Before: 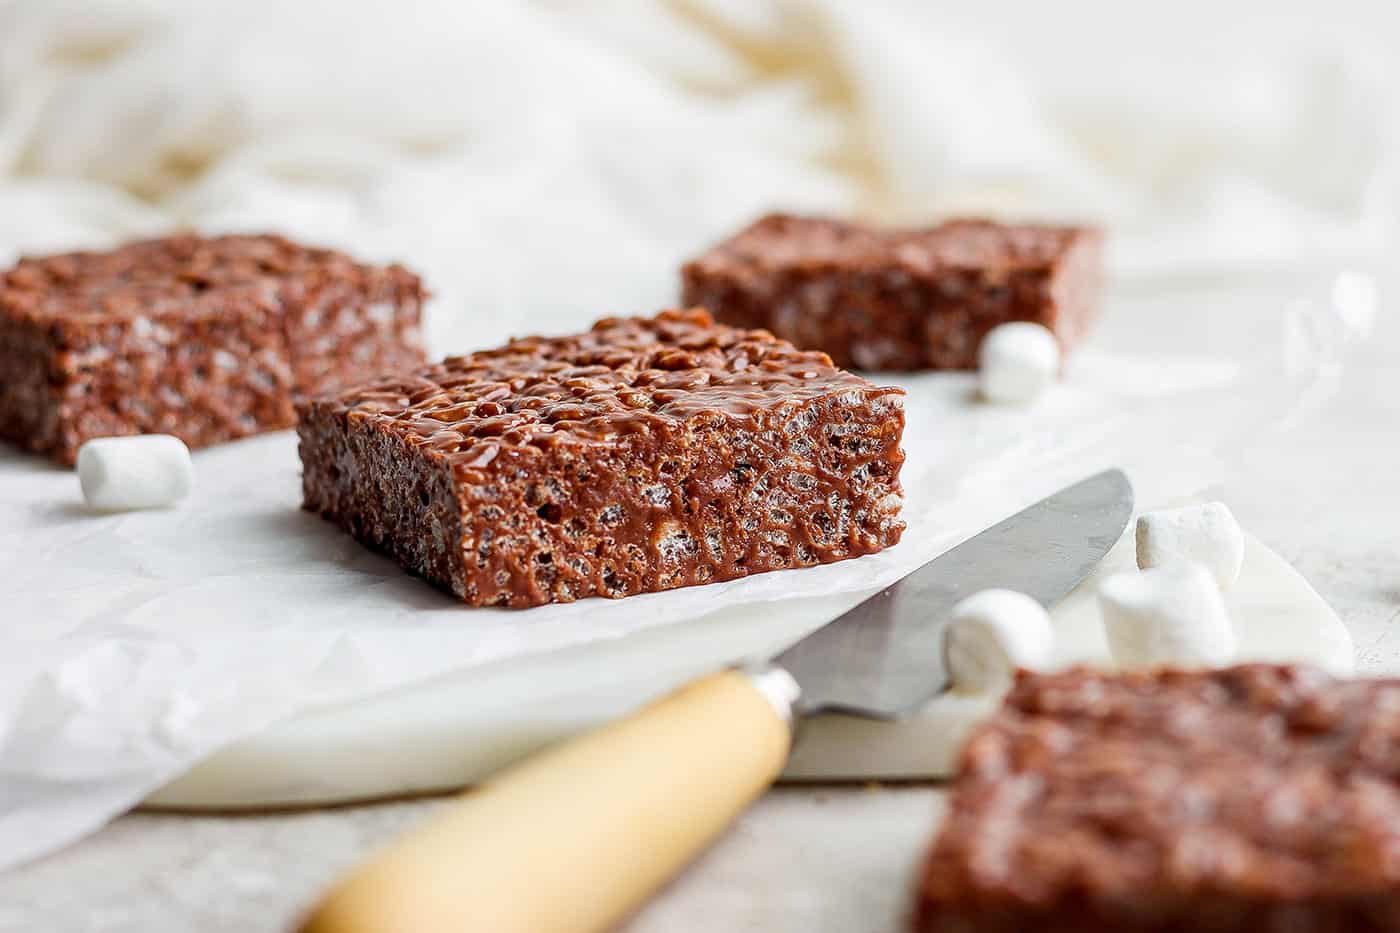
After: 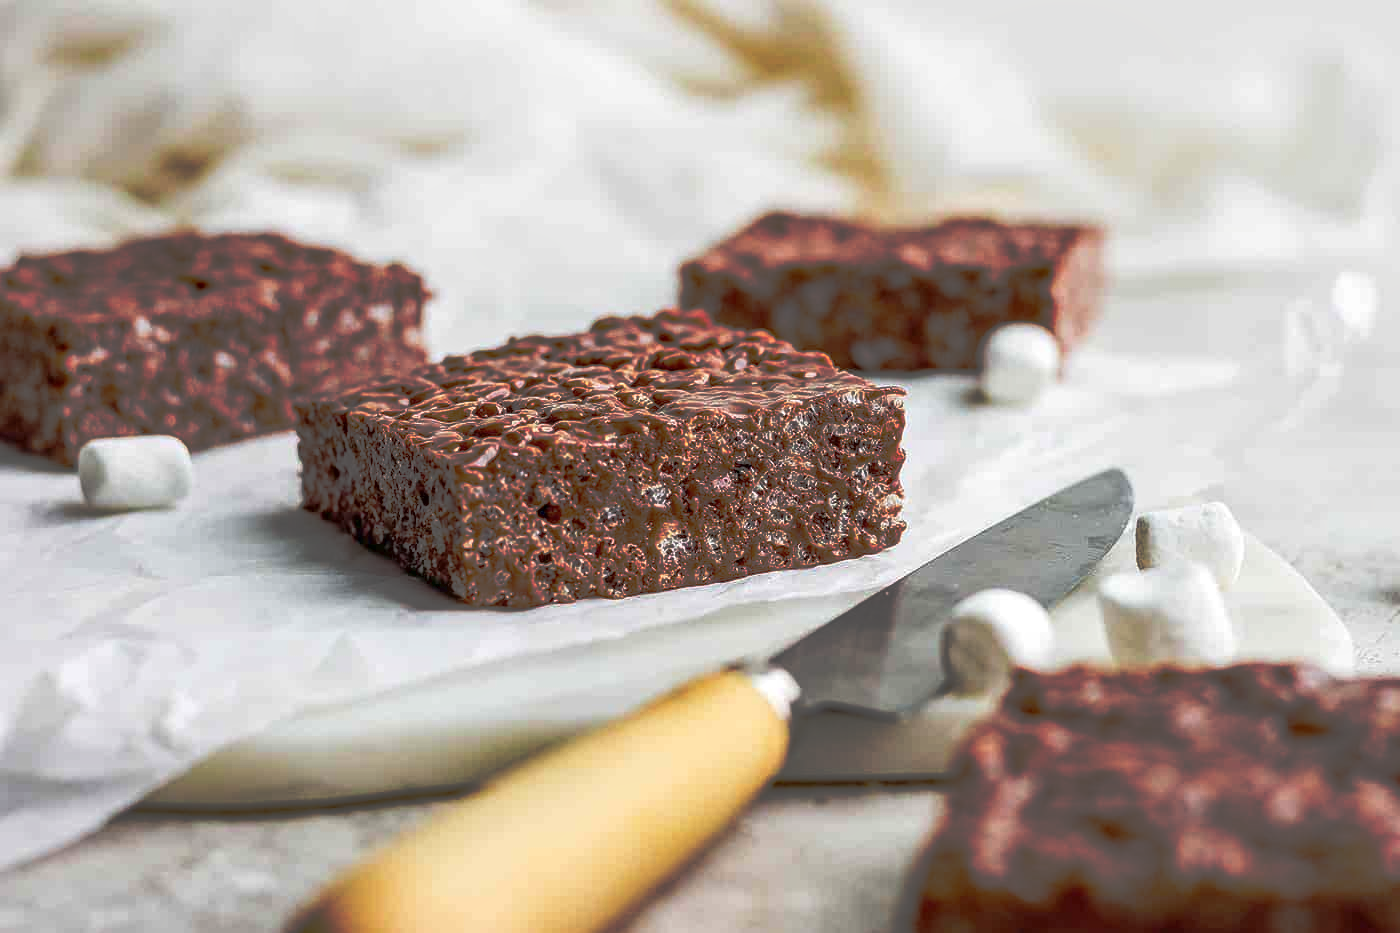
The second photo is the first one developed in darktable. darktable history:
local contrast: on, module defaults
tone curve: curves: ch0 [(0, 0) (0.003, 0.032) (0.53, 0.368) (0.901, 0.866) (1, 1)], preserve colors none
